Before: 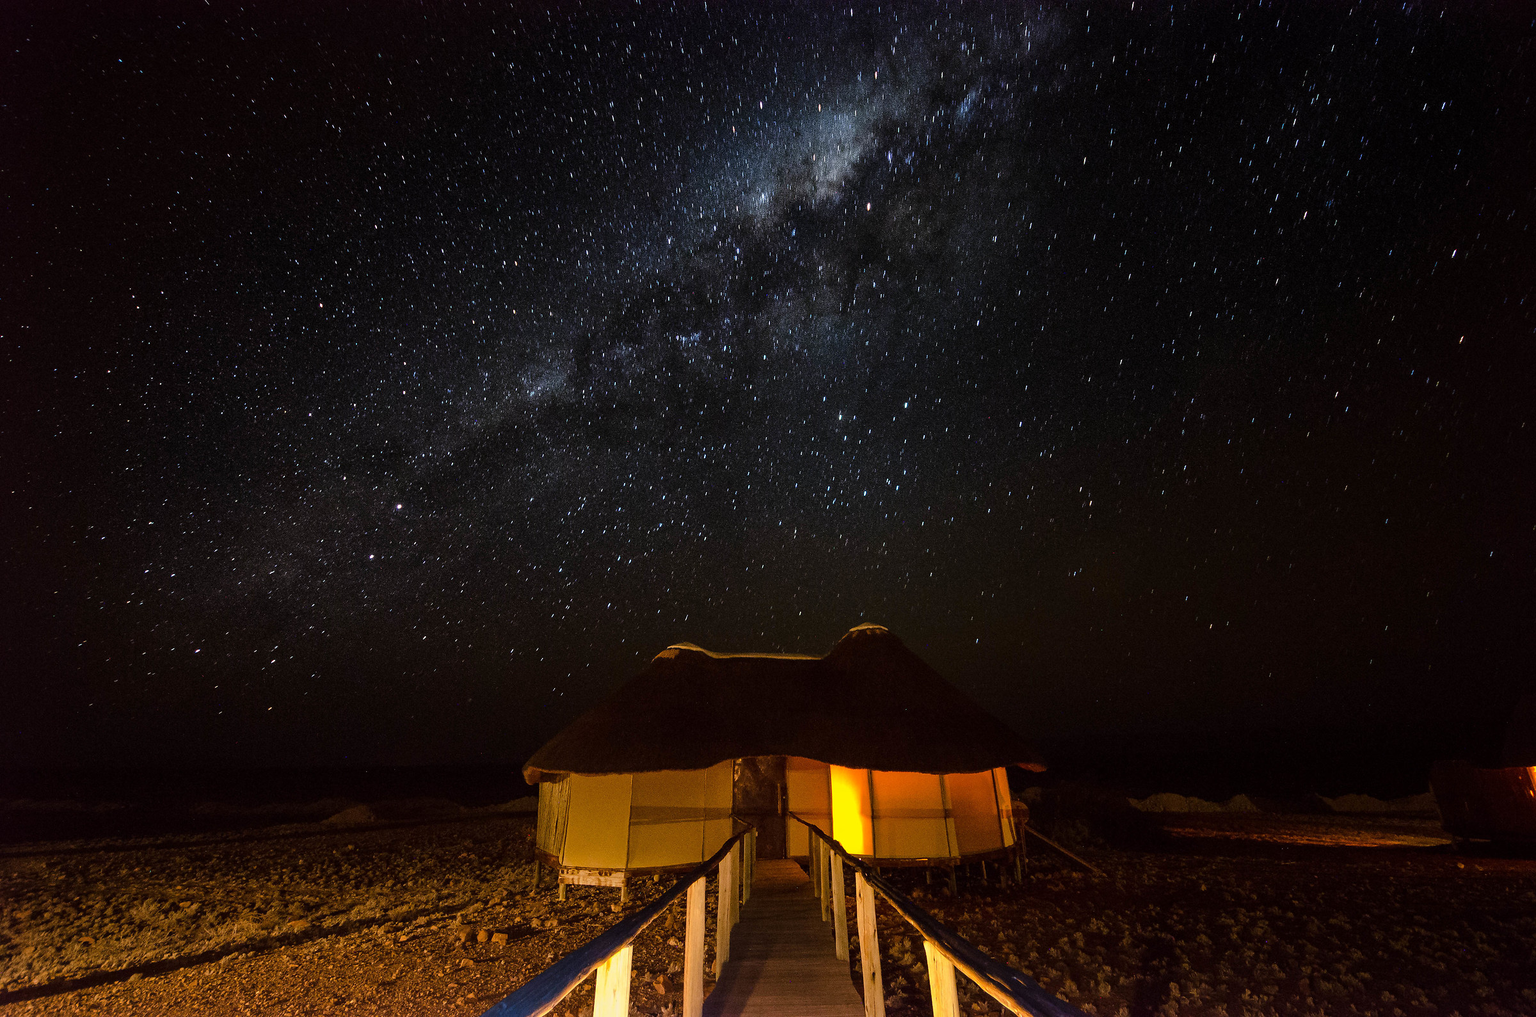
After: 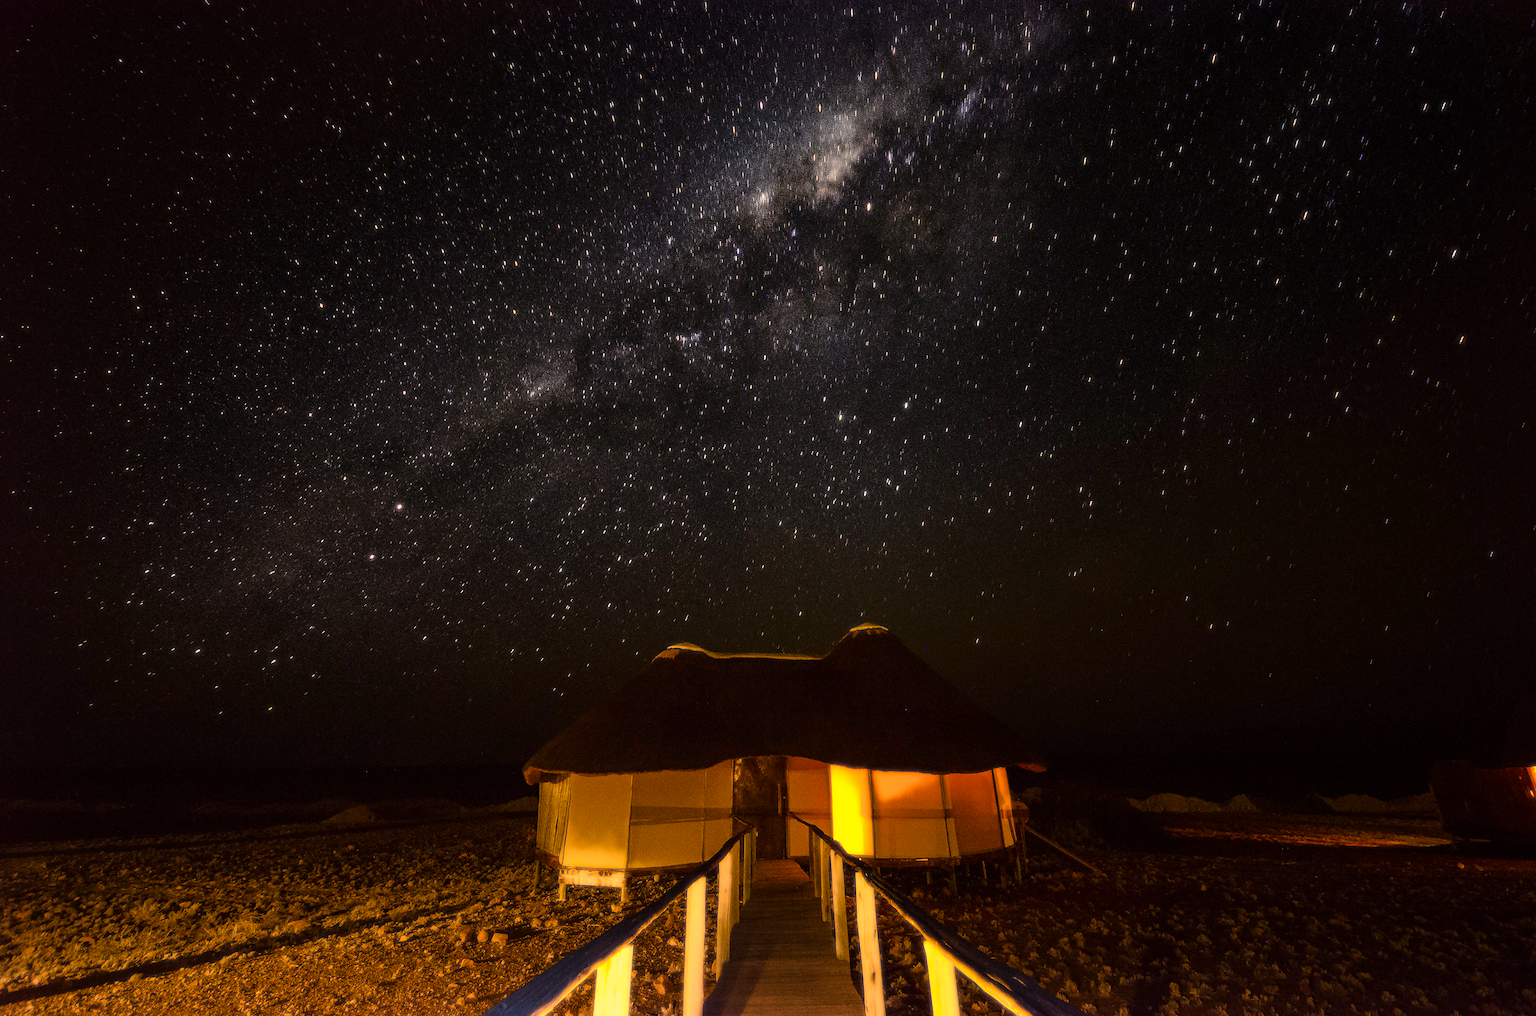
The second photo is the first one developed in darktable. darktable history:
color correction: highlights a* 15, highlights b* 31.55
bloom: size 0%, threshold 54.82%, strength 8.31%
